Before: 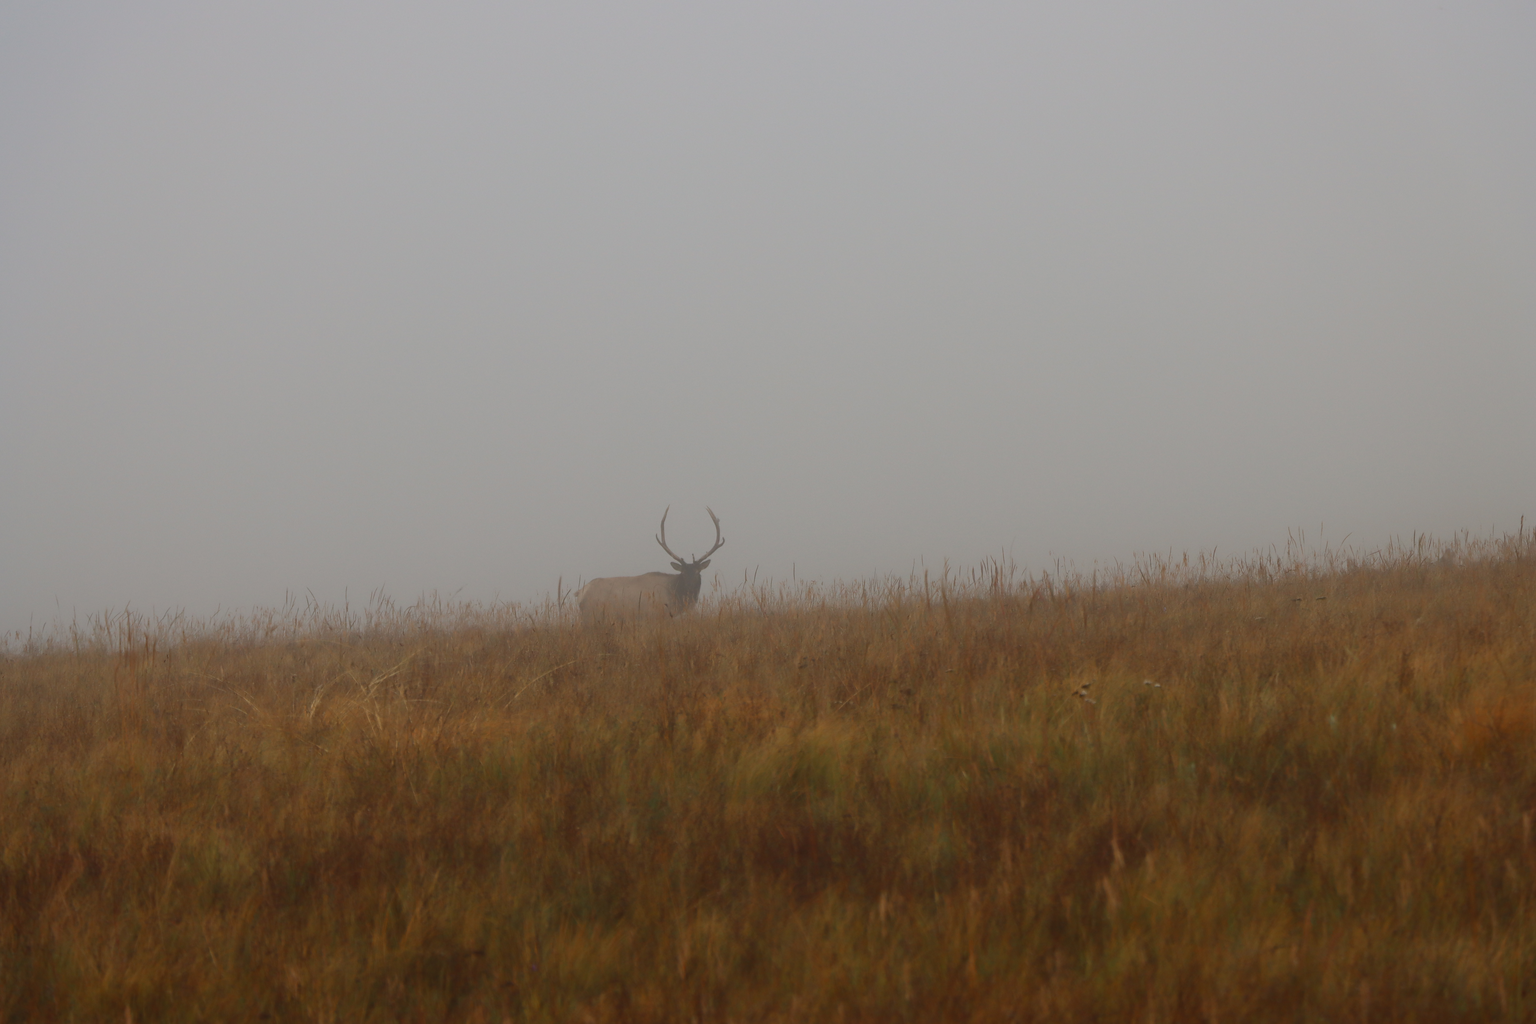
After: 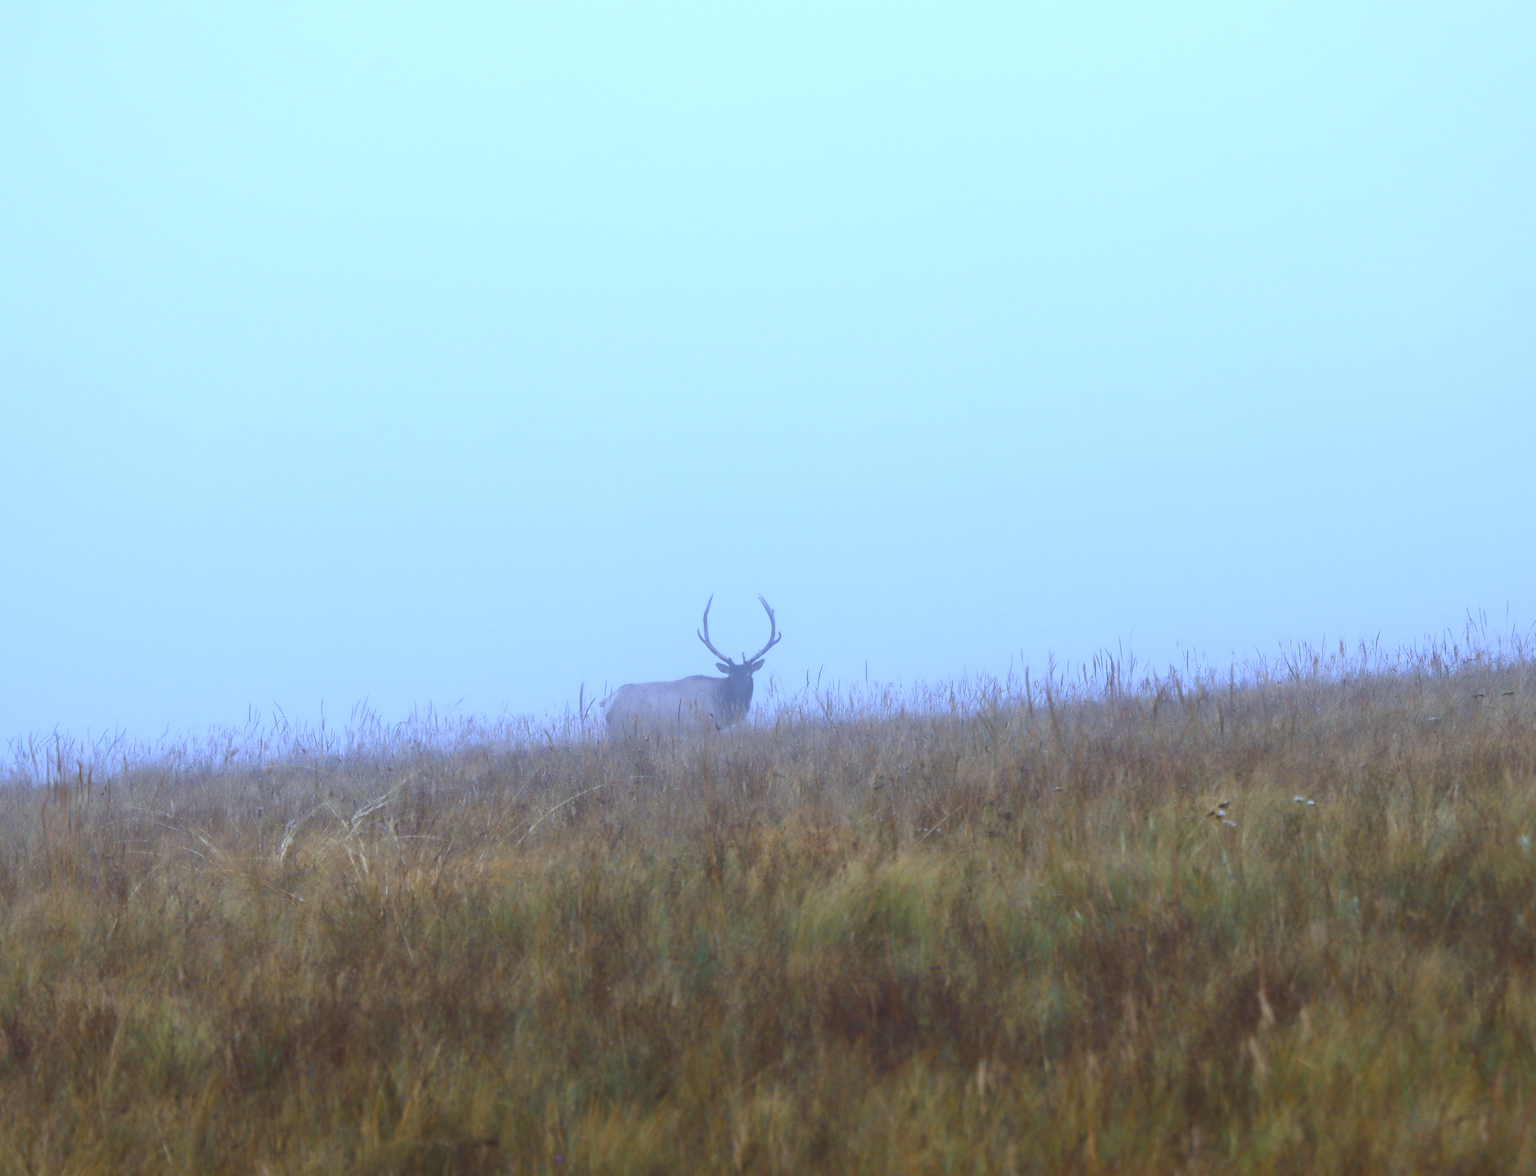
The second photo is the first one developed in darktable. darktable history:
white balance: red 0.766, blue 1.537
local contrast: on, module defaults
crop and rotate: angle 1°, left 4.281%, top 0.642%, right 11.383%, bottom 2.486%
exposure: black level correction 0, exposure 1.2 EV, compensate exposure bias true, compensate highlight preservation false
